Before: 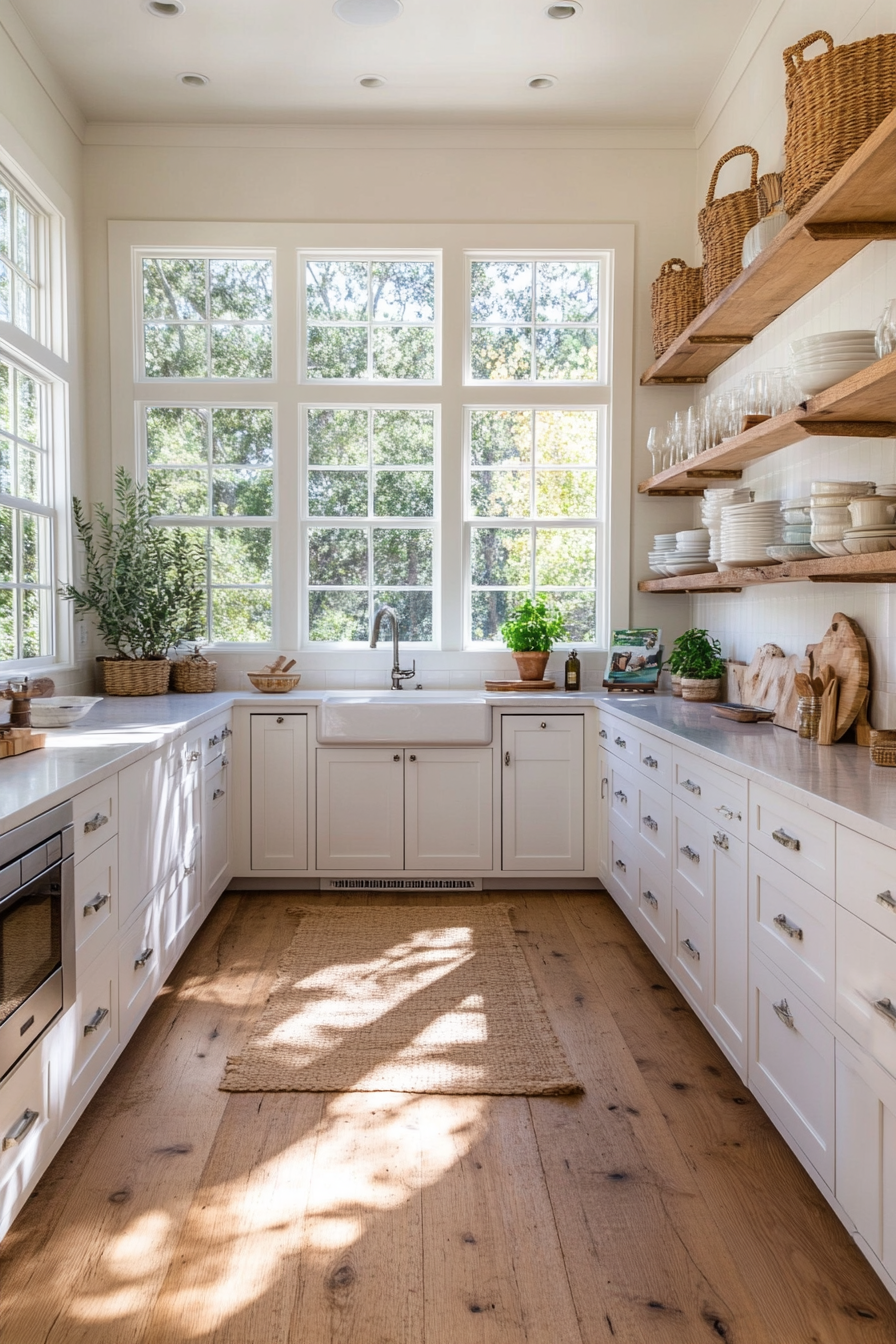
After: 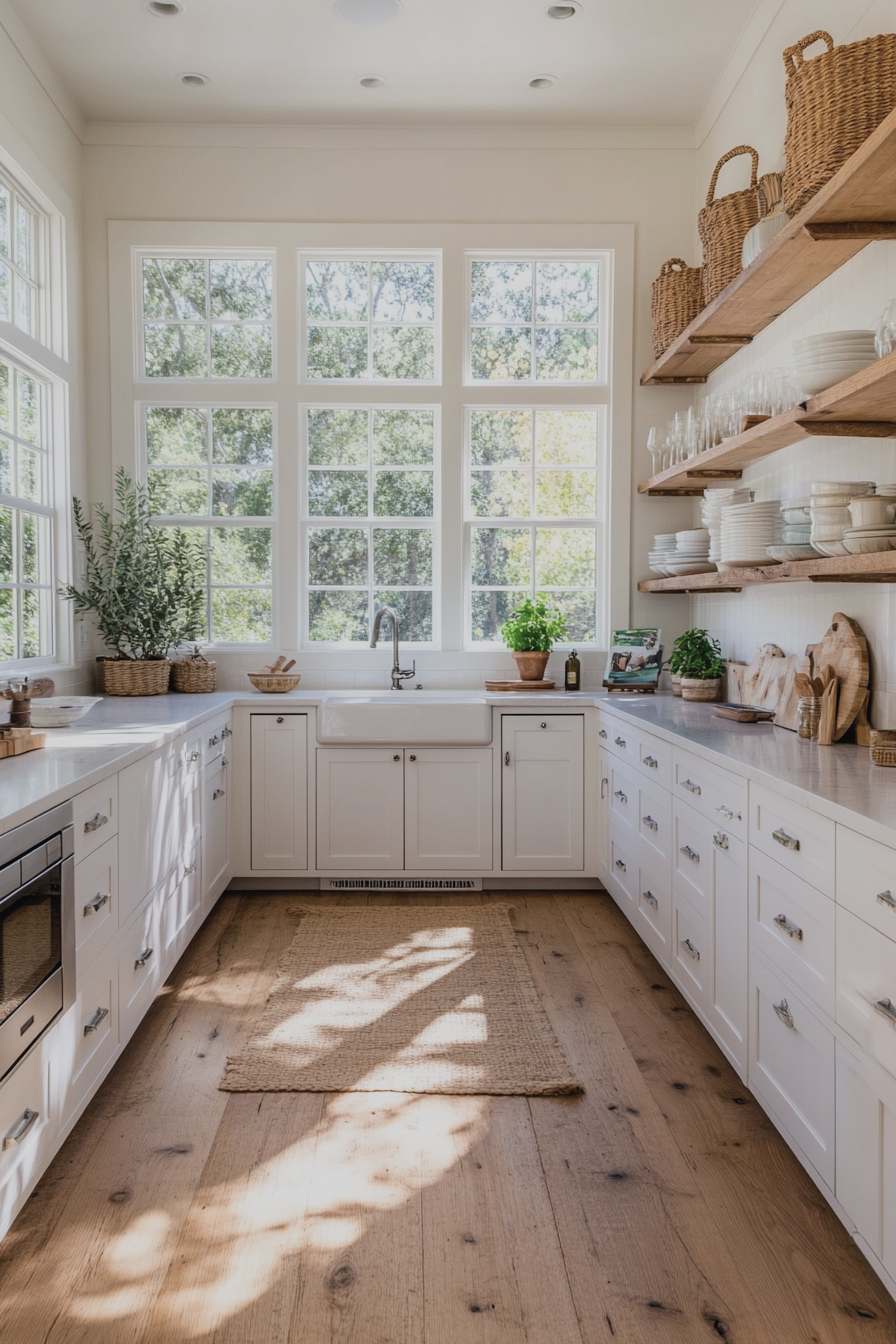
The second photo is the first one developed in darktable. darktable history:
filmic rgb: white relative exposure 3.9 EV, hardness 4.26
lowpass: radius 0.1, contrast 0.85, saturation 1.1, unbound 0
contrast brightness saturation: contrast 0.1, saturation -0.3
